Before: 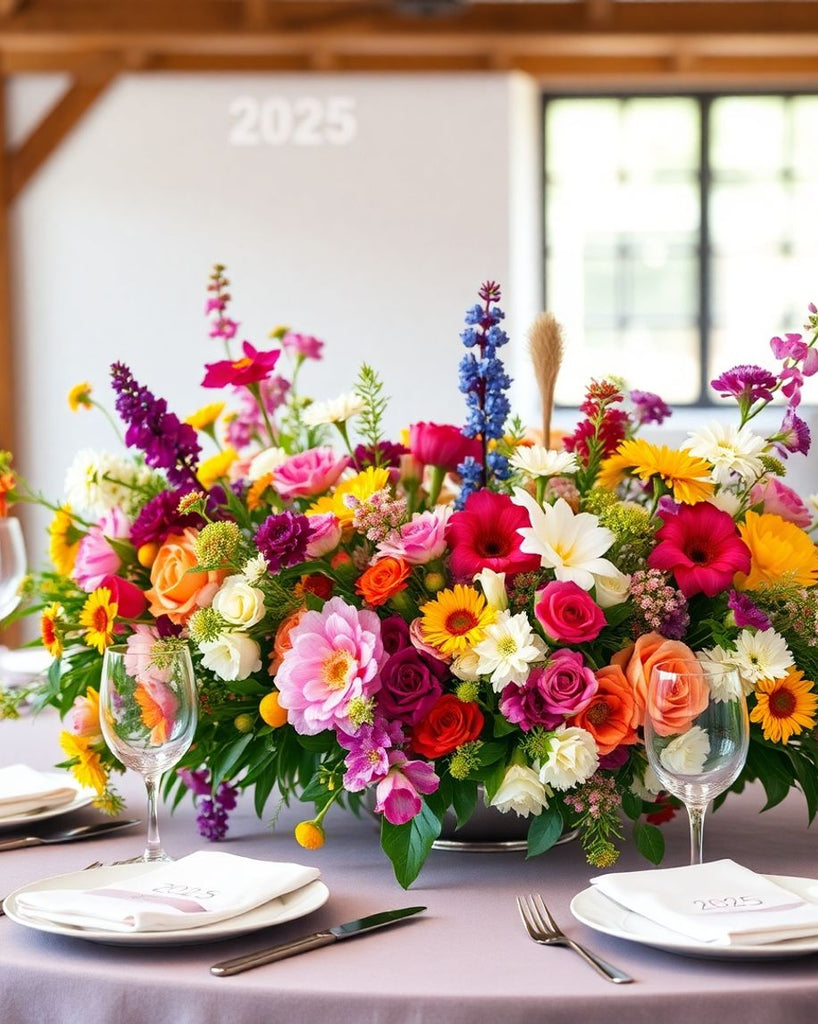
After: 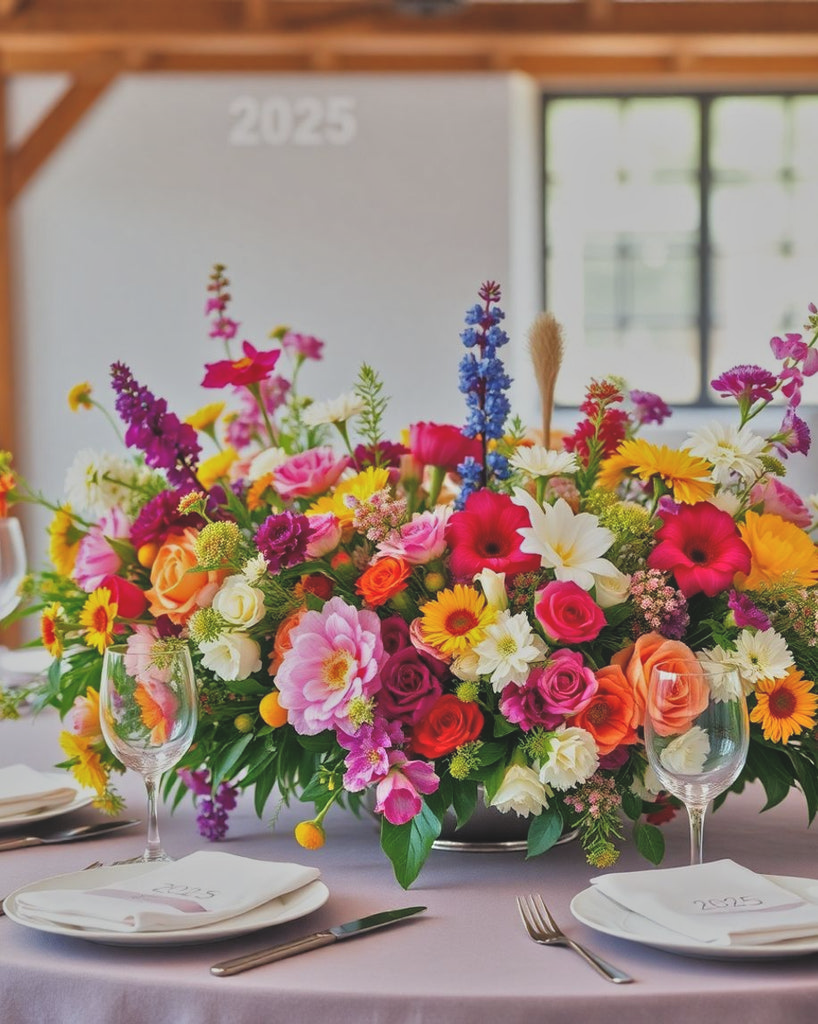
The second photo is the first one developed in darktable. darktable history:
tone equalizer: -7 EV 0.15 EV, -6 EV 0.6 EV, -5 EV 1.15 EV, -4 EV 1.33 EV, -3 EV 1.15 EV, -2 EV 0.6 EV, -1 EV 0.15 EV, mask exposure compensation -0.5 EV
local contrast: mode bilateral grid, contrast 10, coarseness 25, detail 115%, midtone range 0.2
exposure: black level correction -0.016, exposure -1.018 EV, compensate highlight preservation false
base curve: curves: ch0 [(0, 0) (0.472, 0.455) (1, 1)], preserve colors none
